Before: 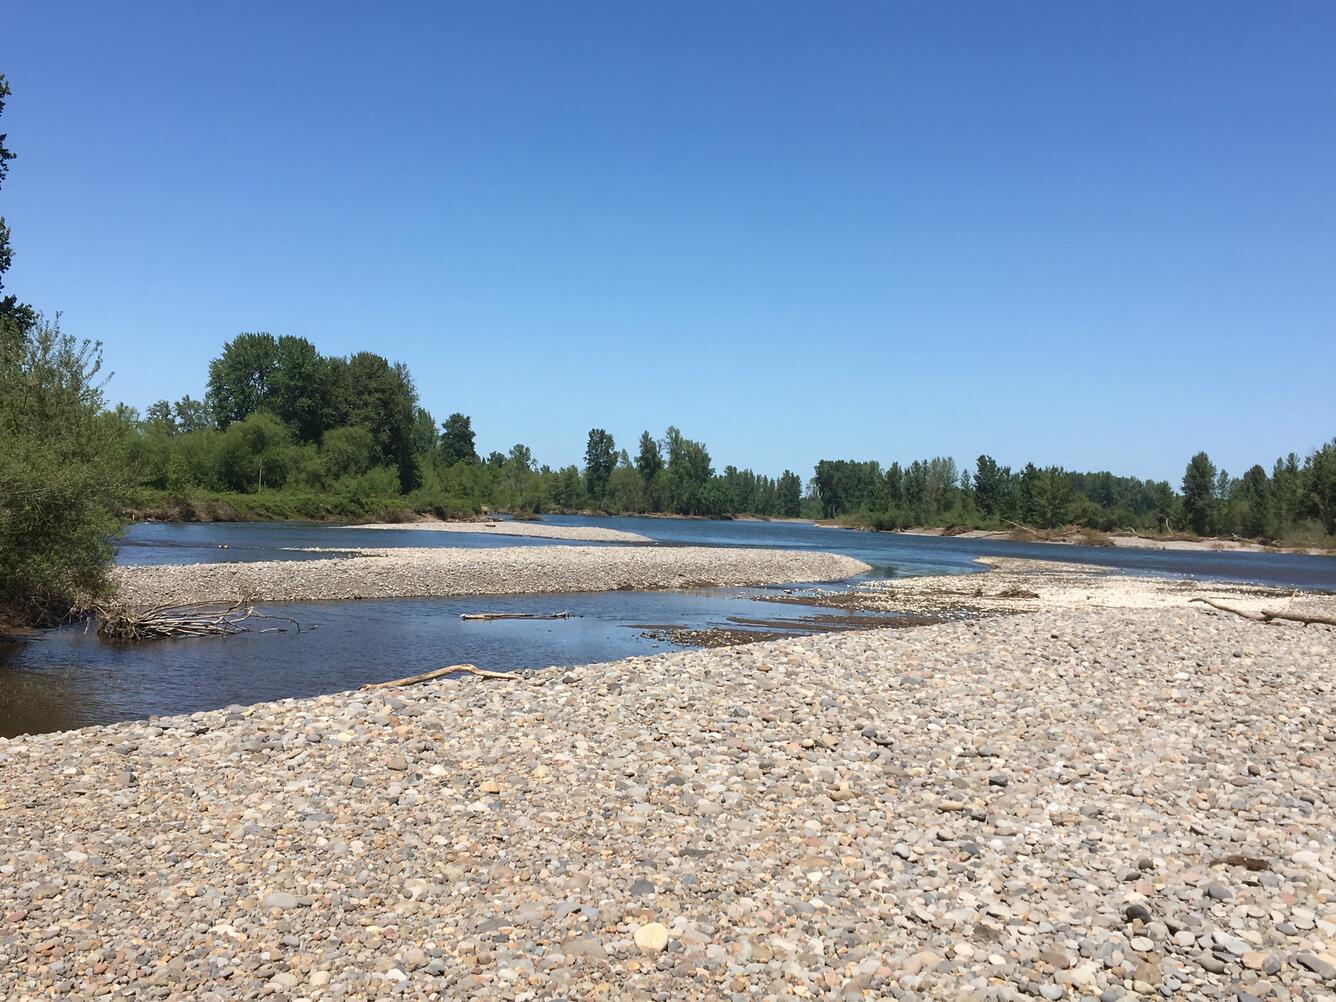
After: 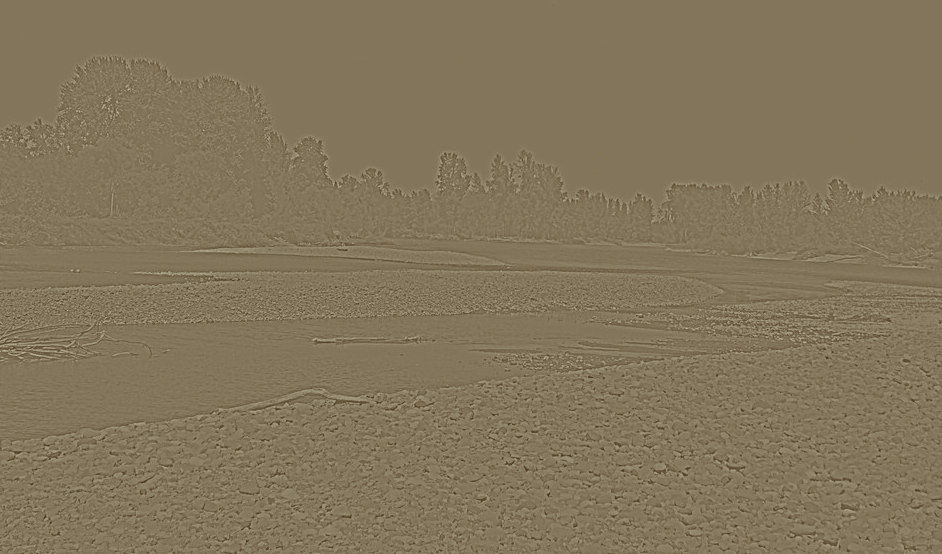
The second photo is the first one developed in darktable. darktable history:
highpass: sharpness 9.84%, contrast boost 9.94%
color correction: highlights a* -5.94, highlights b* 9.48, shadows a* 10.12, shadows b* 23.94
contrast brightness saturation: saturation 0.5
tone equalizer: -8 EV -0.417 EV, -7 EV -0.389 EV, -6 EV -0.333 EV, -5 EV -0.222 EV, -3 EV 0.222 EV, -2 EV 0.333 EV, -1 EV 0.389 EV, +0 EV 0.417 EV, edges refinement/feathering 500, mask exposure compensation -1.57 EV, preserve details no
crop: left 11.123%, top 27.61%, right 18.3%, bottom 17.034%
